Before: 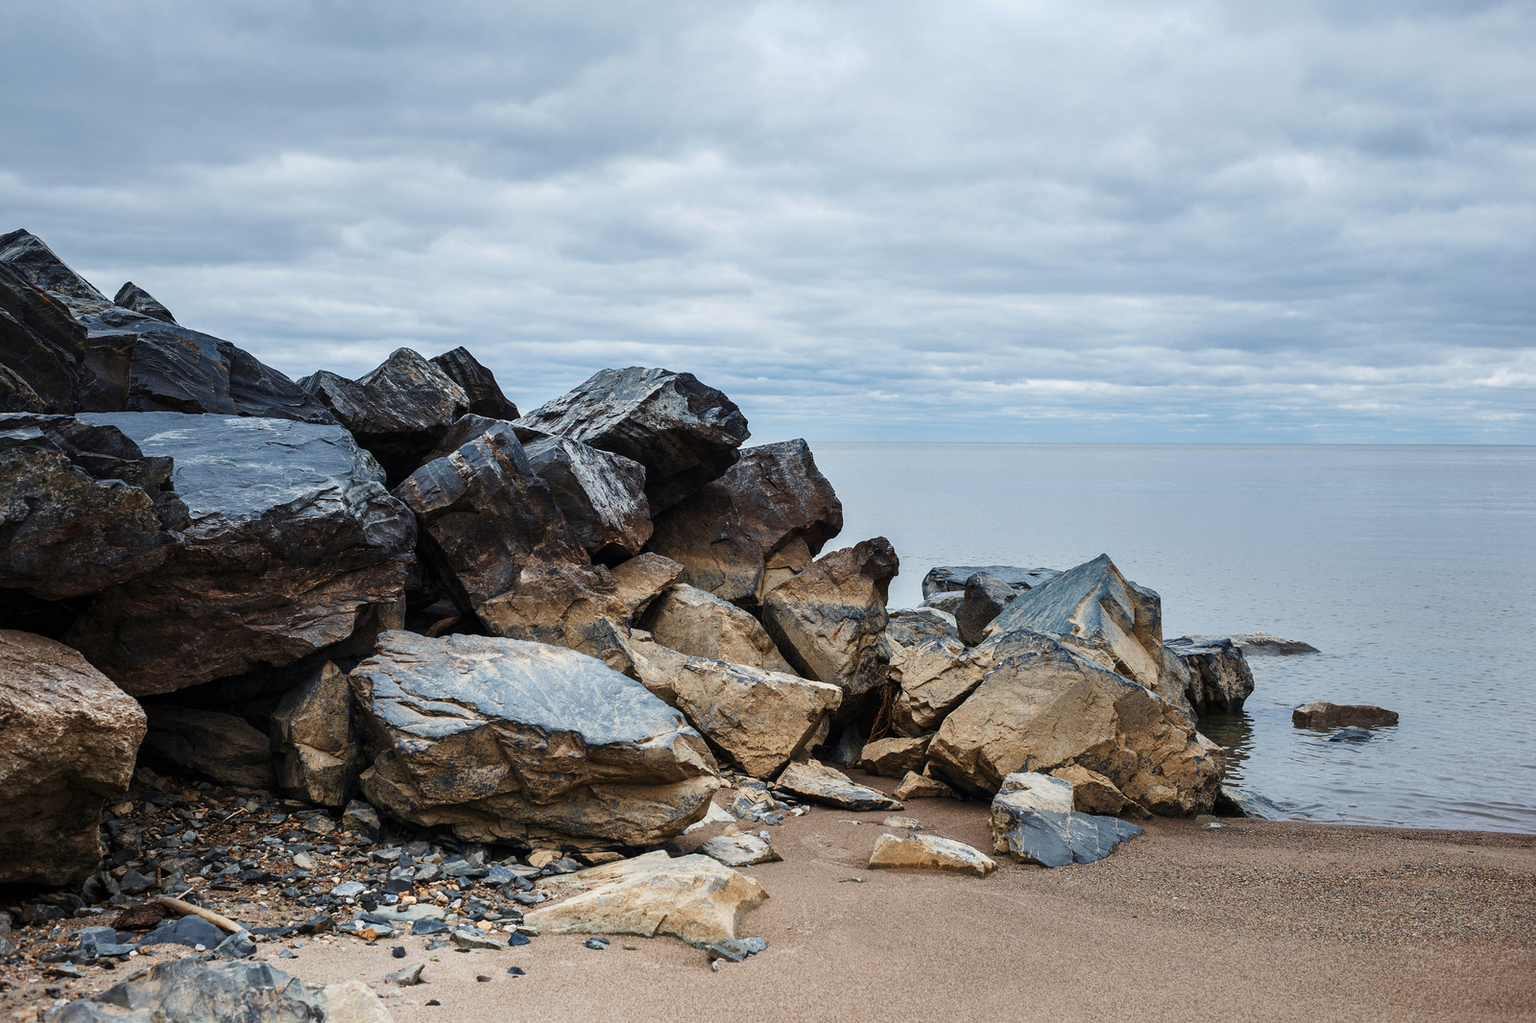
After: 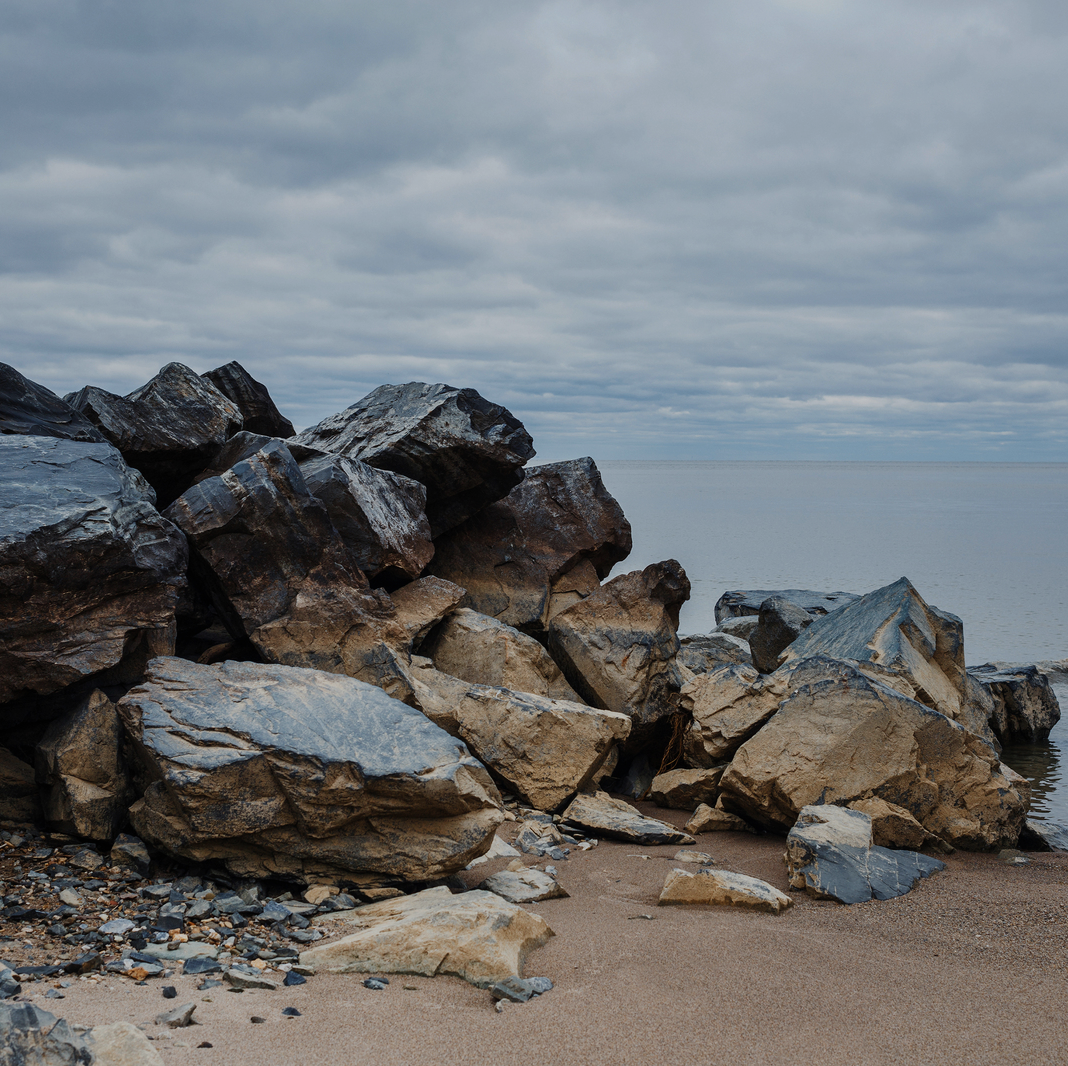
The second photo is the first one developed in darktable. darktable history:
exposure: black level correction 0, exposure -0.731 EV, compensate exposure bias true, compensate highlight preservation false
crop and rotate: left 15.388%, right 17.853%
